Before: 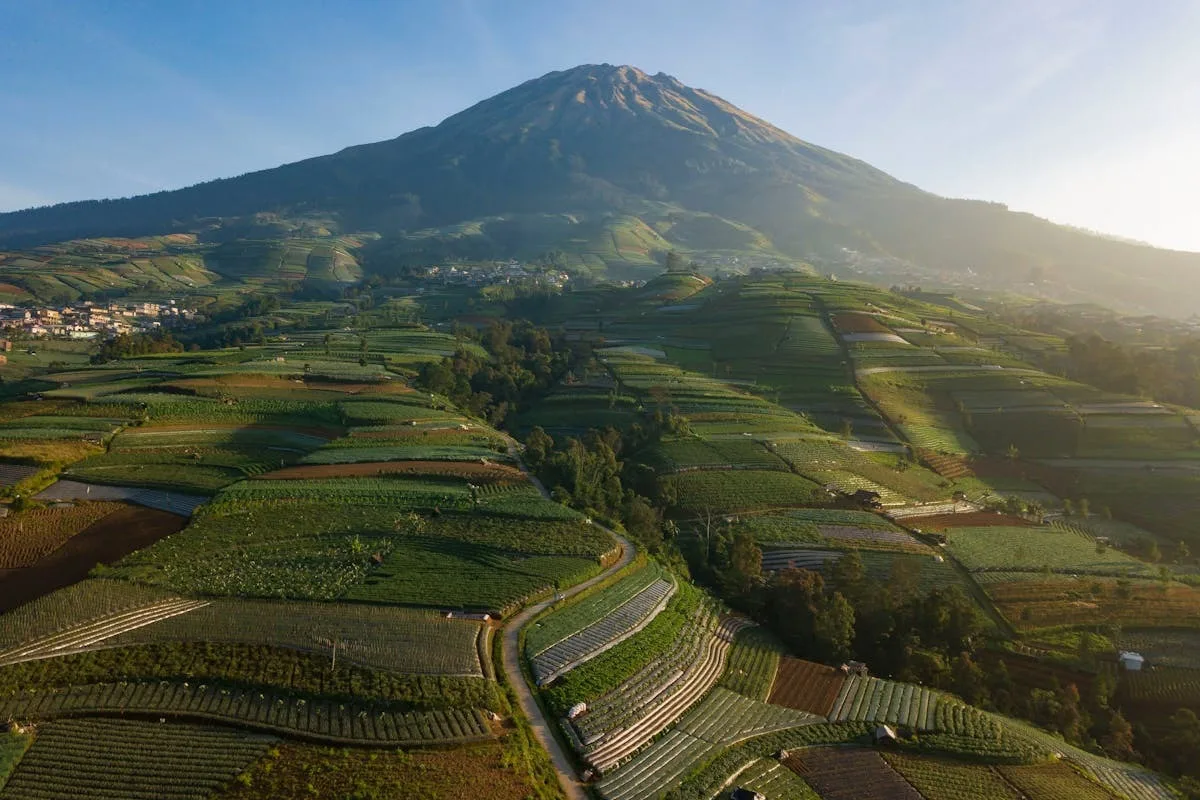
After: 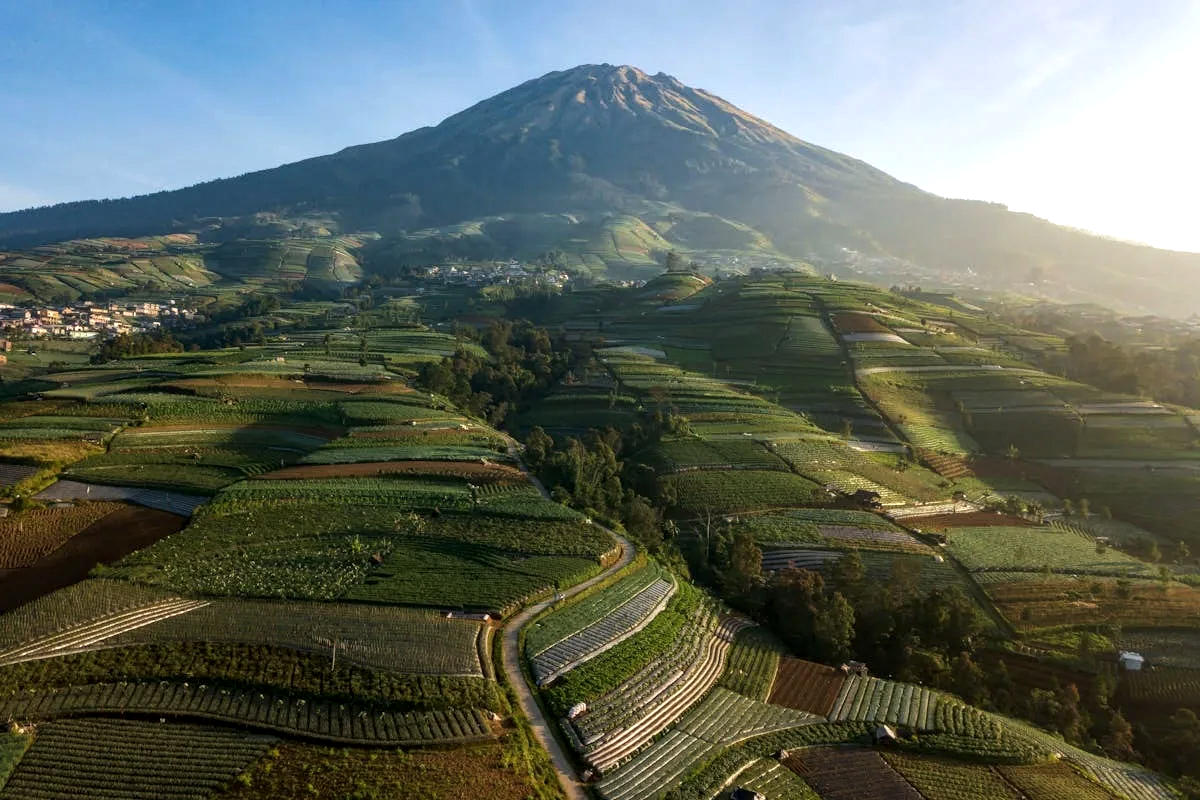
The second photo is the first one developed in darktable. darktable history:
local contrast: on, module defaults
tone equalizer: -8 EV -0.417 EV, -7 EV -0.389 EV, -6 EV -0.333 EV, -5 EV -0.222 EV, -3 EV 0.222 EV, -2 EV 0.333 EV, -1 EV 0.389 EV, +0 EV 0.417 EV, edges refinement/feathering 500, mask exposure compensation -1.25 EV, preserve details no
